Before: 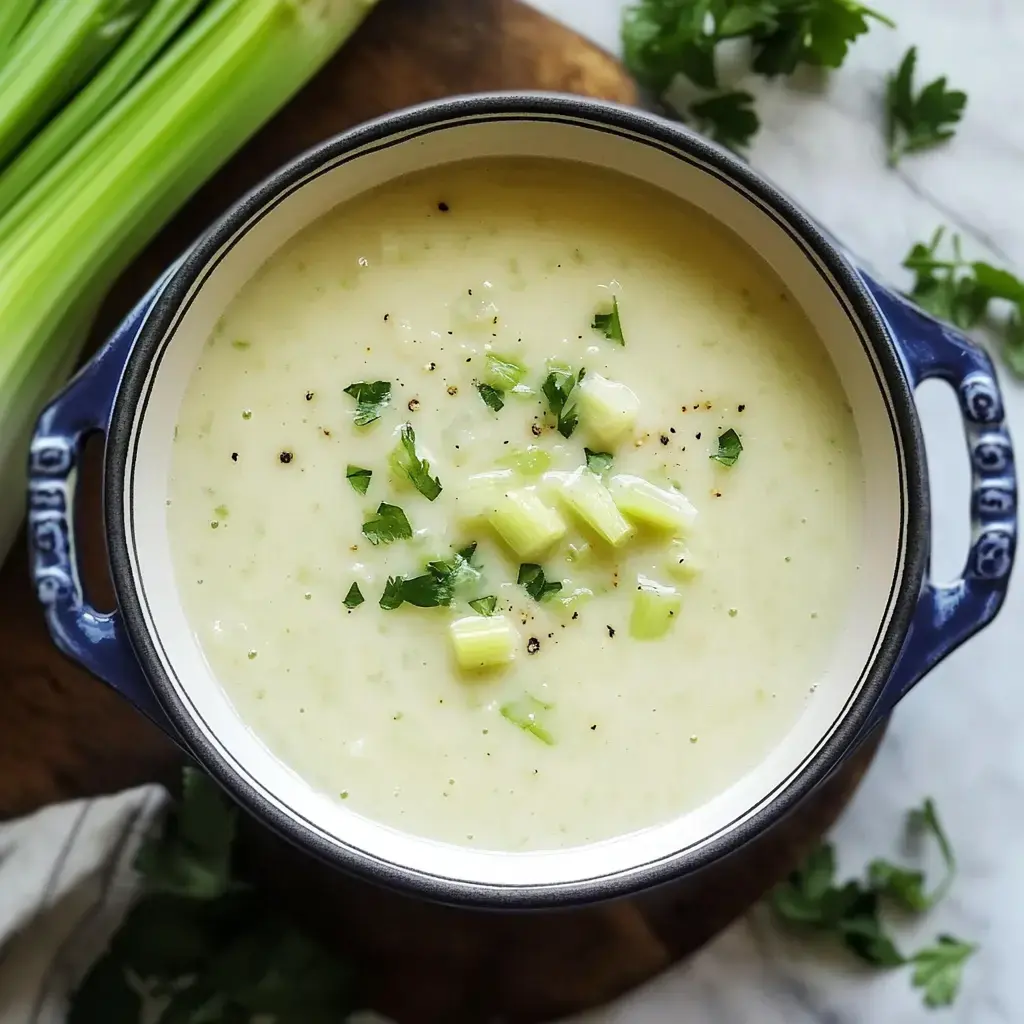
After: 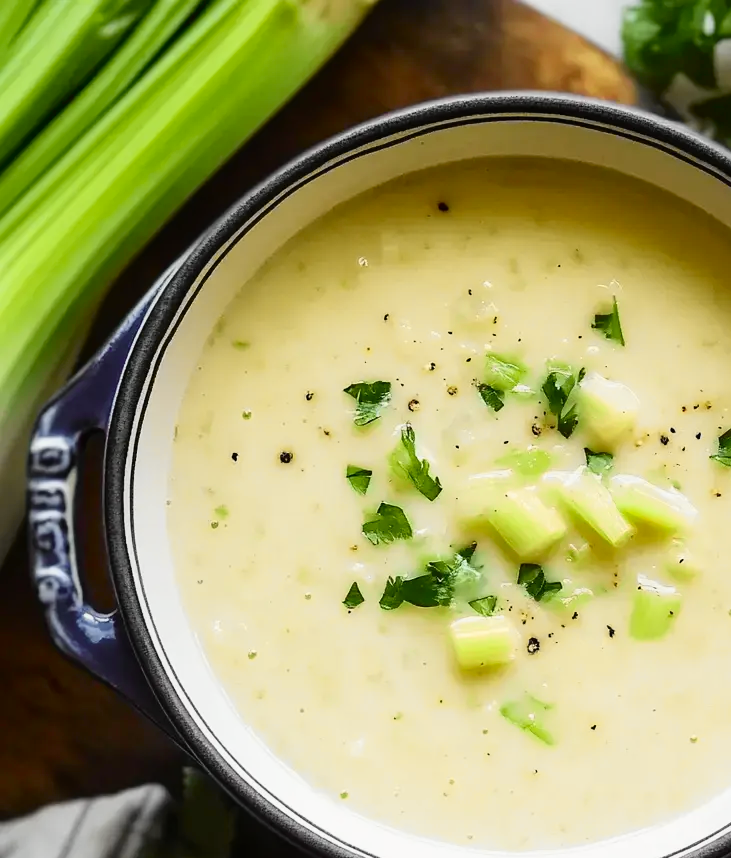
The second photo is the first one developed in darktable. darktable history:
tone curve: curves: ch0 [(0, 0.008) (0.107, 0.083) (0.283, 0.287) (0.461, 0.498) (0.64, 0.691) (0.822, 0.869) (0.998, 0.978)]; ch1 [(0, 0) (0.323, 0.339) (0.438, 0.422) (0.473, 0.487) (0.502, 0.502) (0.527, 0.53) (0.561, 0.583) (0.608, 0.629) (0.669, 0.704) (0.859, 0.899) (1, 1)]; ch2 [(0, 0) (0.33, 0.347) (0.421, 0.456) (0.473, 0.498) (0.502, 0.504) (0.522, 0.524) (0.549, 0.567) (0.585, 0.627) (0.676, 0.724) (1, 1)], color space Lab, independent channels, preserve colors none
crop: right 28.61%, bottom 16.2%
